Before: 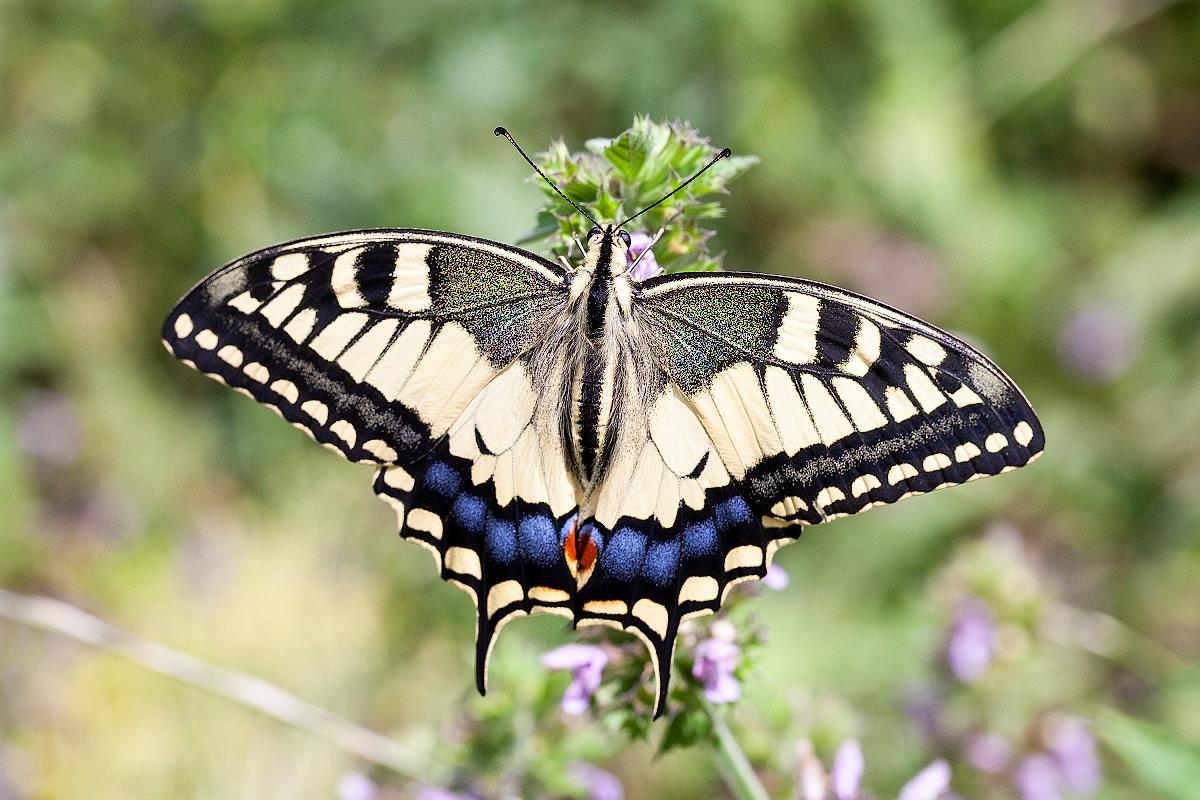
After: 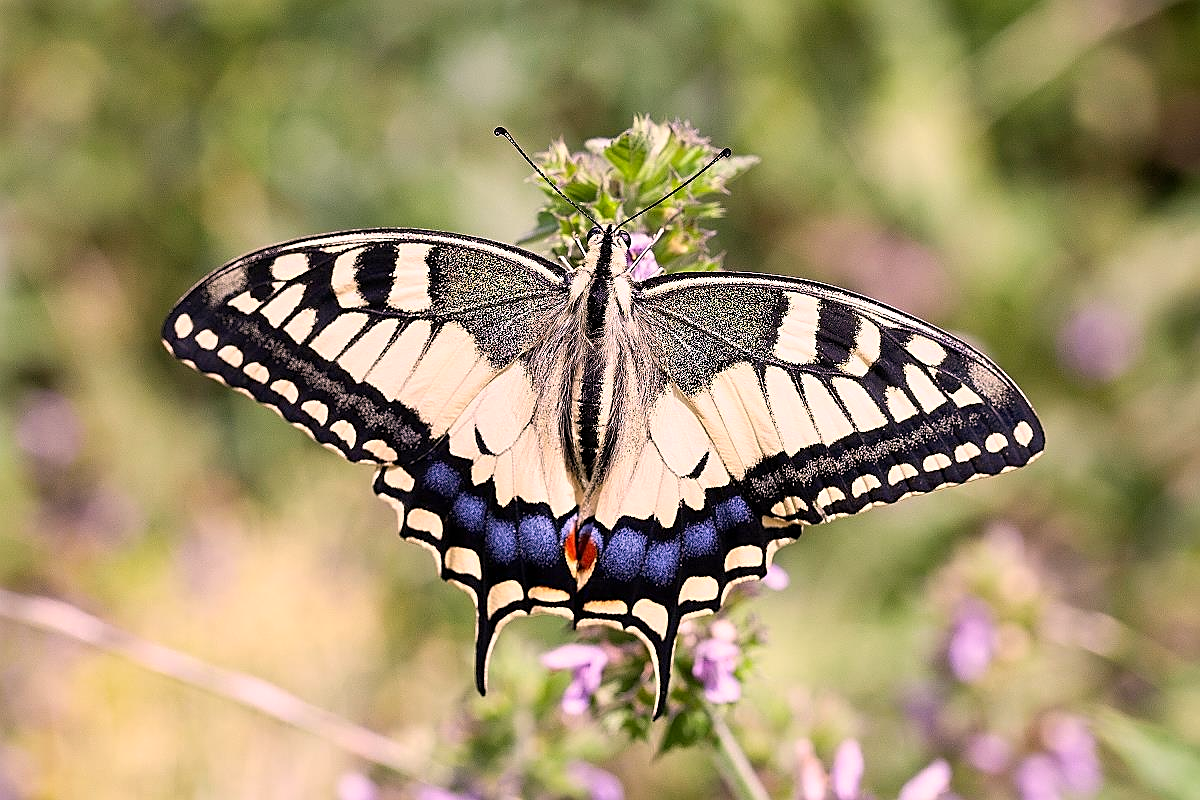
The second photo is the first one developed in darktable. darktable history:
sharpen: on, module defaults
color correction: highlights a* 14.52, highlights b* 4.84
